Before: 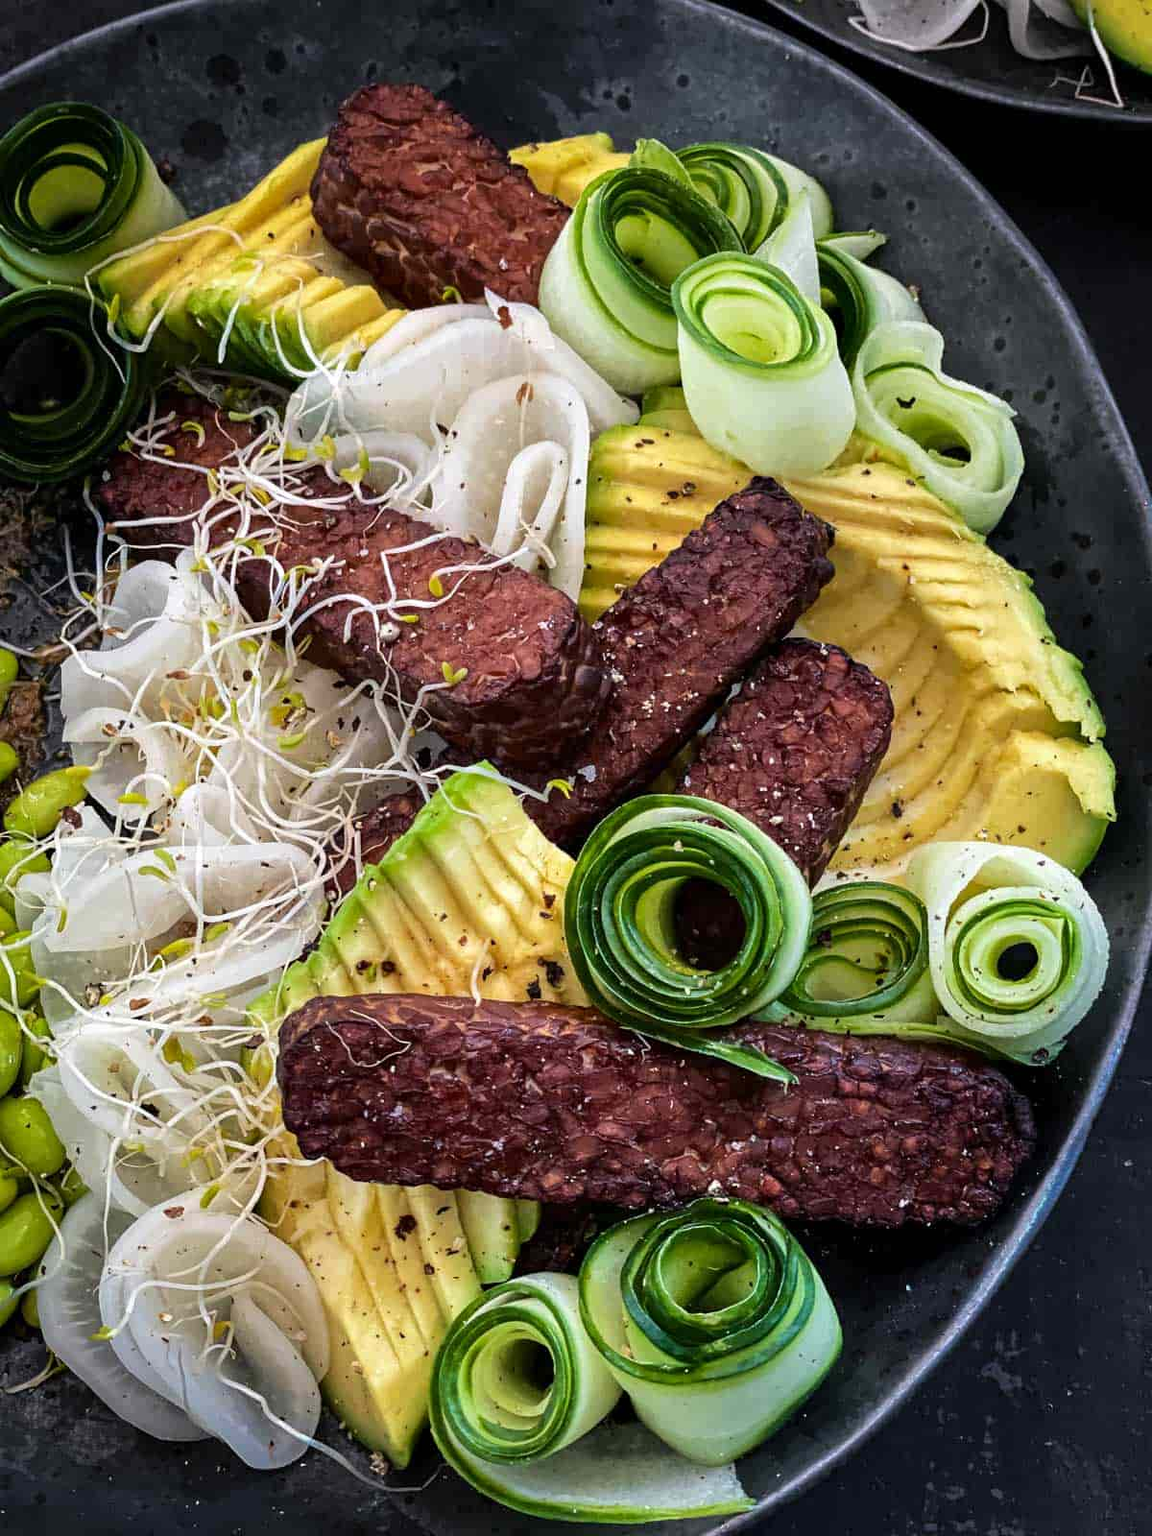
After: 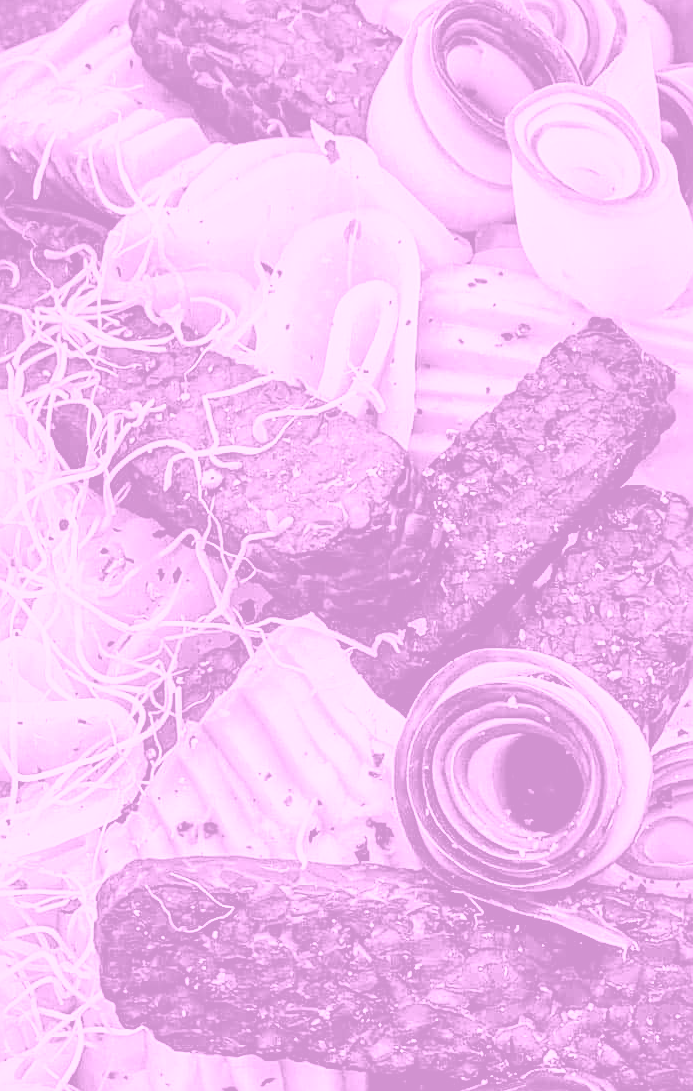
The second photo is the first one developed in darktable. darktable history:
crop: left 16.202%, top 11.208%, right 26.045%, bottom 20.557%
colorize: hue 331.2°, saturation 75%, source mix 30.28%, lightness 70.52%, version 1
tone curve: curves: ch0 [(0, 0.013) (0.129, 0.1) (0.327, 0.382) (0.489, 0.573) (0.66, 0.748) (0.858, 0.926) (1, 0.977)]; ch1 [(0, 0) (0.353, 0.344) (0.45, 0.46) (0.498, 0.498) (0.521, 0.512) (0.563, 0.559) (0.592, 0.585) (0.647, 0.68) (1, 1)]; ch2 [(0, 0) (0.333, 0.346) (0.375, 0.375) (0.427, 0.44) (0.476, 0.492) (0.511, 0.508) (0.528, 0.533) (0.579, 0.61) (0.612, 0.644) (0.66, 0.715) (1, 1)], color space Lab, independent channels, preserve colors none
white balance: red 1.127, blue 0.943
contrast brightness saturation: contrast 0.04, saturation 0.16
local contrast: mode bilateral grid, contrast 20, coarseness 50, detail 171%, midtone range 0.2
color calibration: x 0.355, y 0.367, temperature 4700.38 K
sharpen: on, module defaults
